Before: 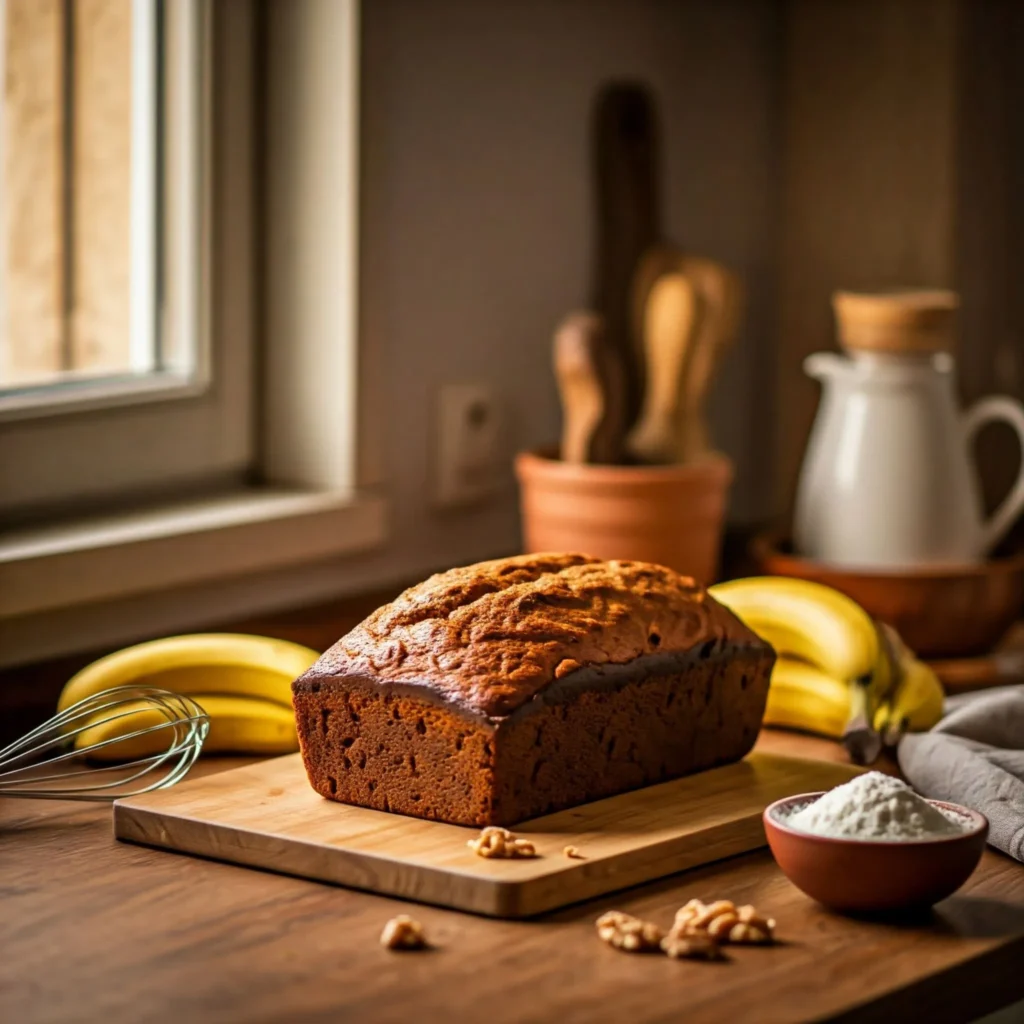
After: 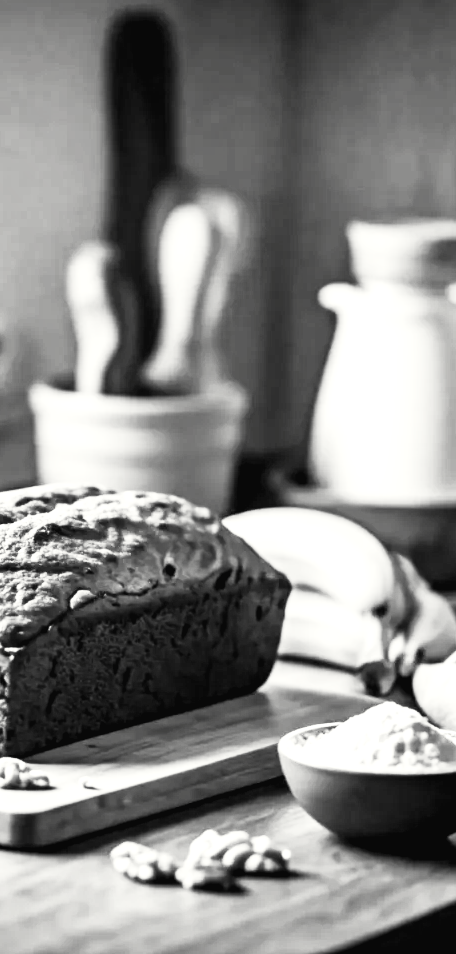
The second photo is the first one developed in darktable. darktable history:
color calibration: output gray [0.18, 0.41, 0.41, 0], illuminant as shot in camera, x 0.464, y 0.419, temperature 2677.72 K
filmic rgb: black relative exposure -9.22 EV, white relative exposure 6.81 EV, hardness 3.1, contrast 1.059
contrast brightness saturation: contrast 0.422, brightness 0.555, saturation -0.208
exposure: black level correction 0, exposure 1.001 EV, compensate highlight preservation false
crop: left 47.445%, top 6.829%, right 7.964%
shadows and highlights: radius 168.92, shadows 27.8, white point adjustment 3.18, highlights -68.06, soften with gaussian
color balance rgb: highlights gain › luminance 5.789%, highlights gain › chroma 1.243%, highlights gain › hue 90.25°, global offset › luminance -0.417%, linear chroma grading › global chroma 15.576%, perceptual saturation grading › global saturation 30.185%, global vibrance 20%
